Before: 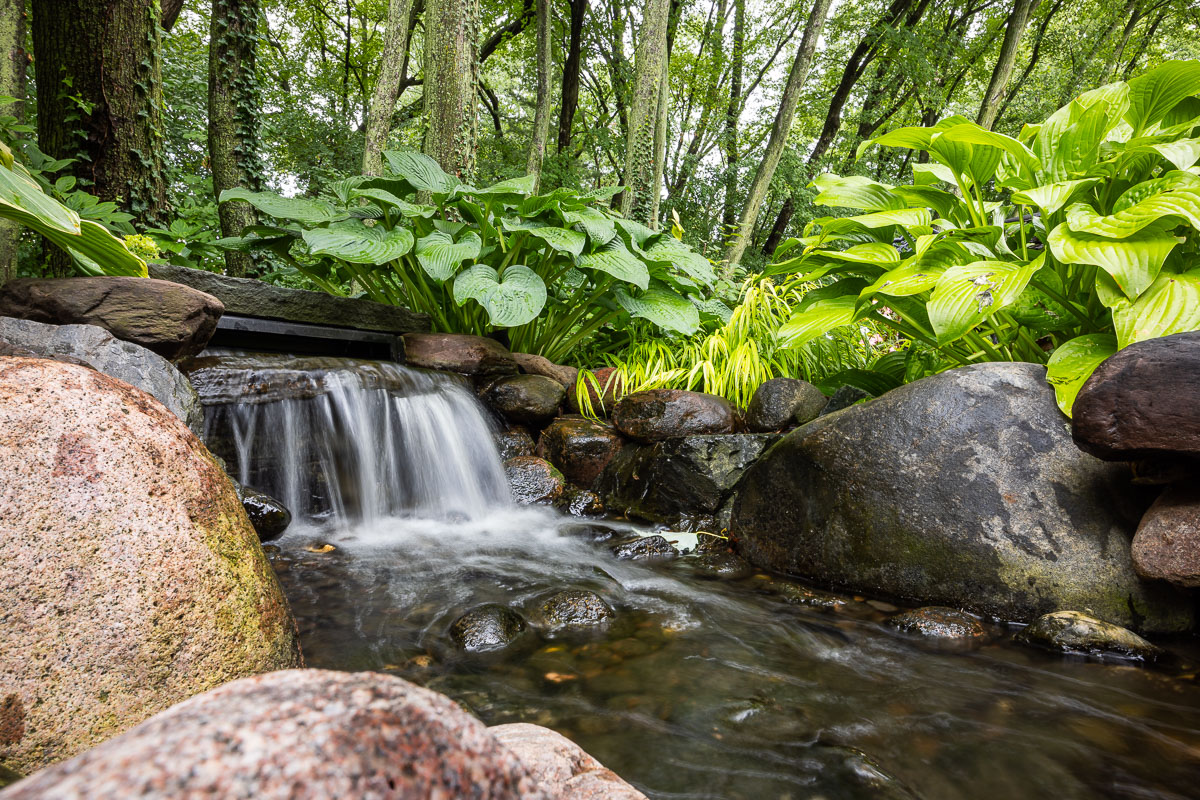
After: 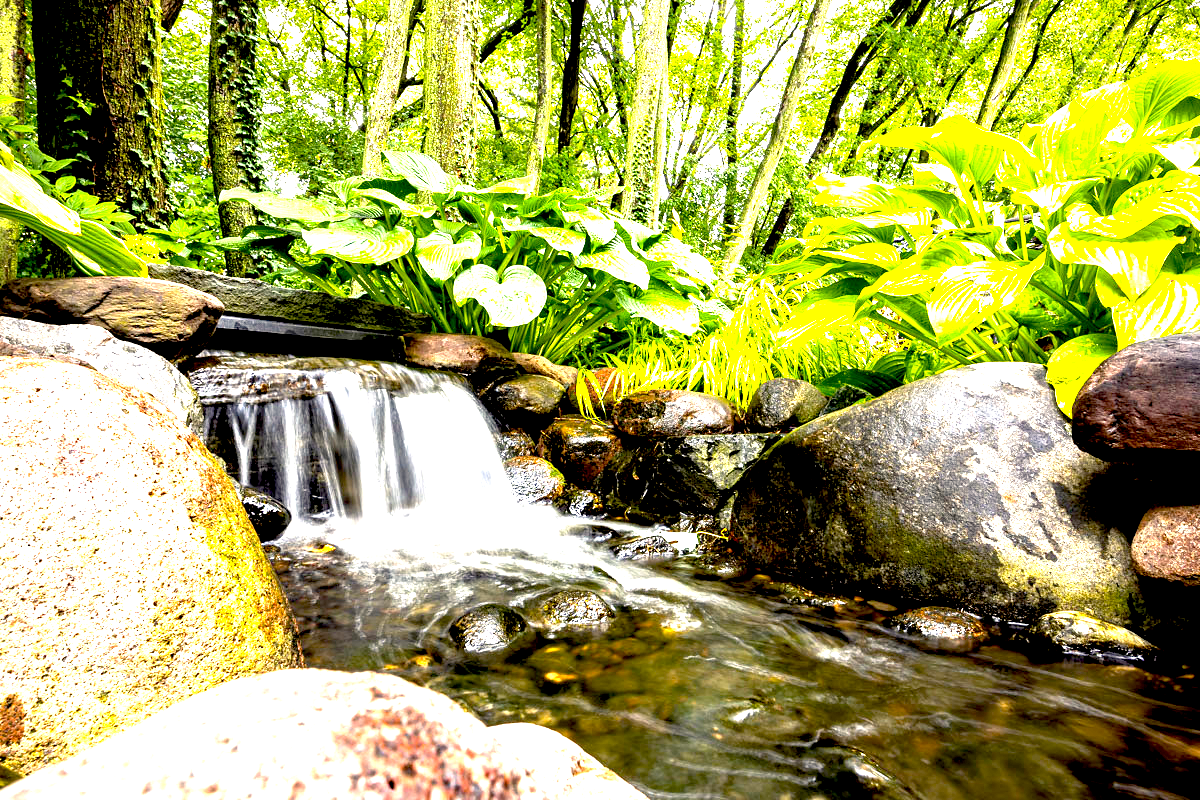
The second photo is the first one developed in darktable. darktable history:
exposure: black level correction 0.015, exposure 1.765 EV, compensate highlight preservation false
color balance rgb: power › hue 313.83°, highlights gain › chroma 3.09%, highlights gain › hue 76.5°, global offset › hue 169°, perceptual saturation grading › global saturation 18.08%, perceptual brilliance grading › highlights 11.586%
